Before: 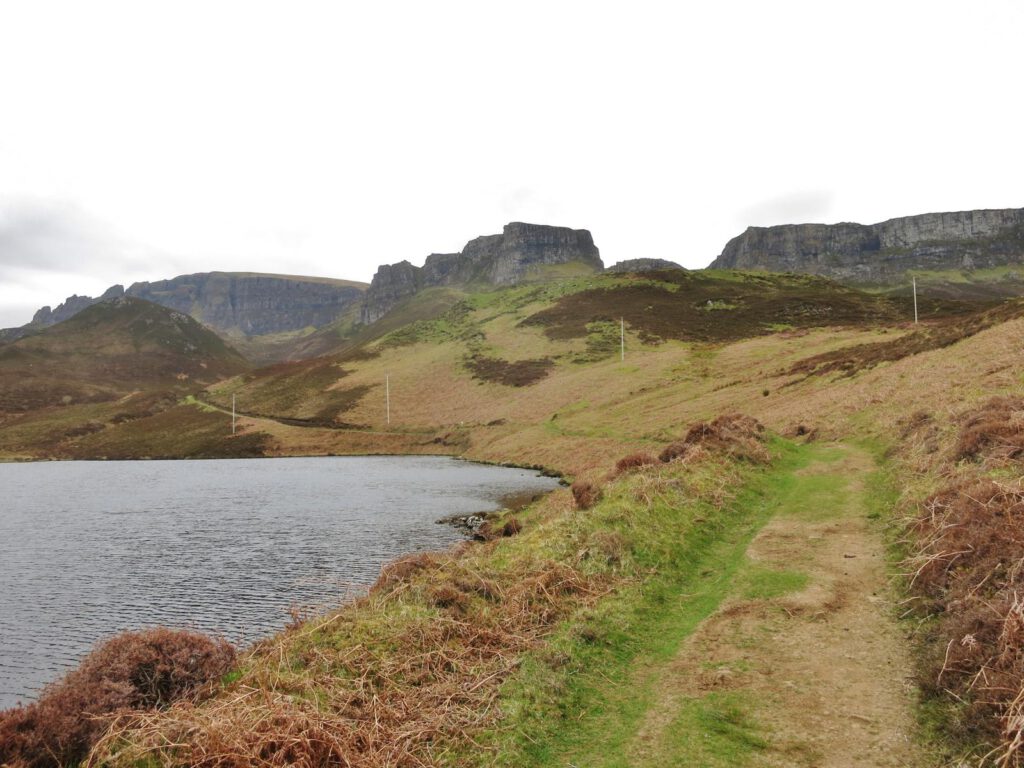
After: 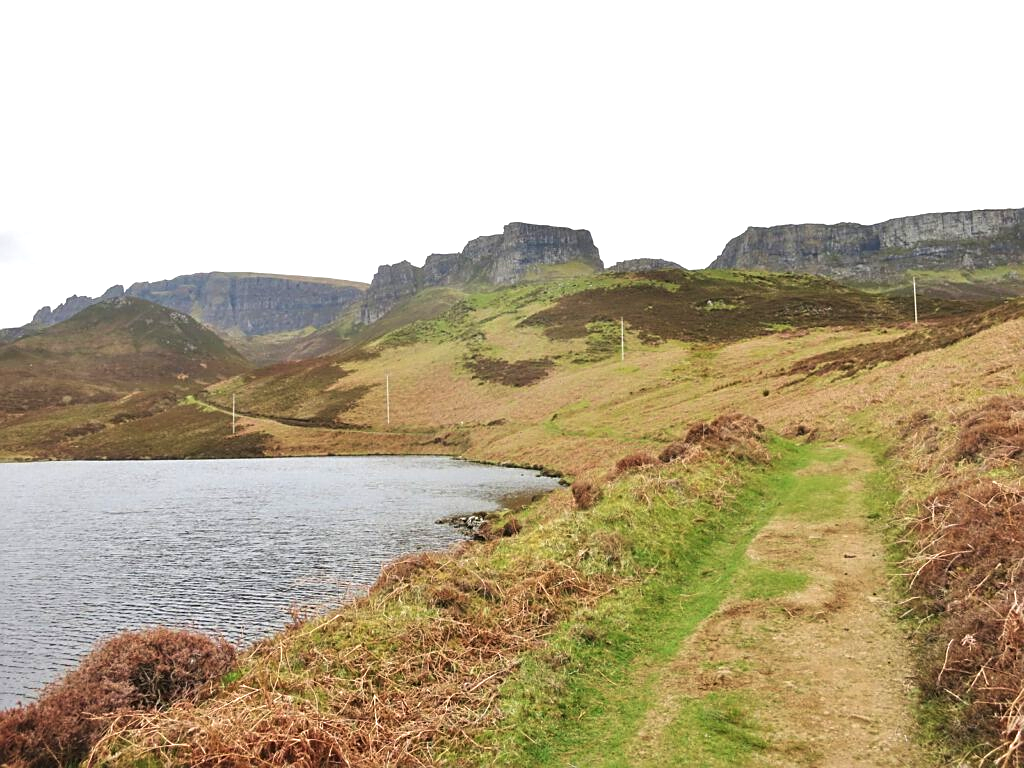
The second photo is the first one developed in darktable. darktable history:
velvia: strength 15.08%
exposure: black level correction -0.001, exposure 0.545 EV, compensate highlight preservation false
sharpen: on, module defaults
